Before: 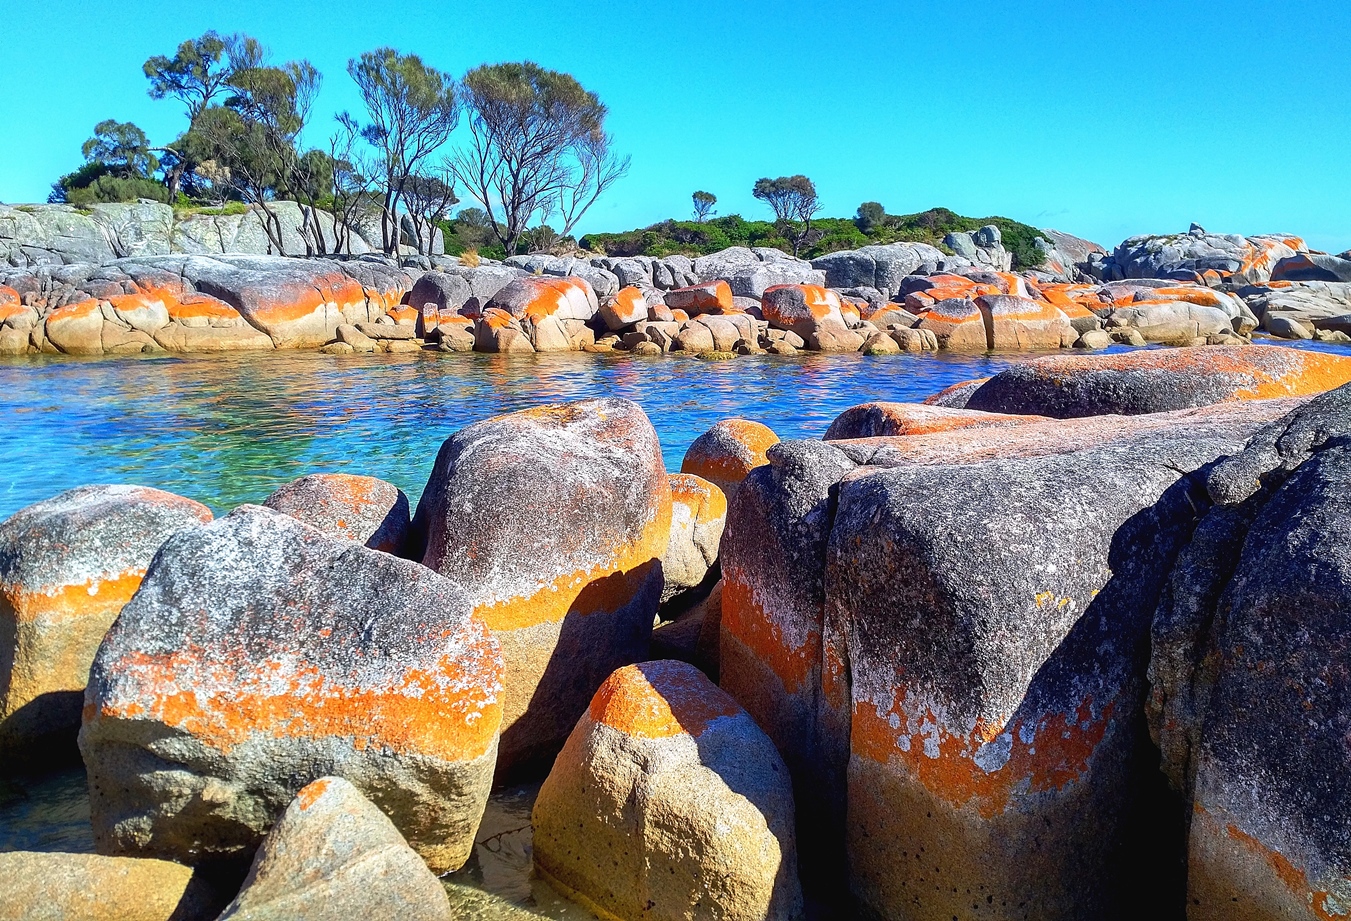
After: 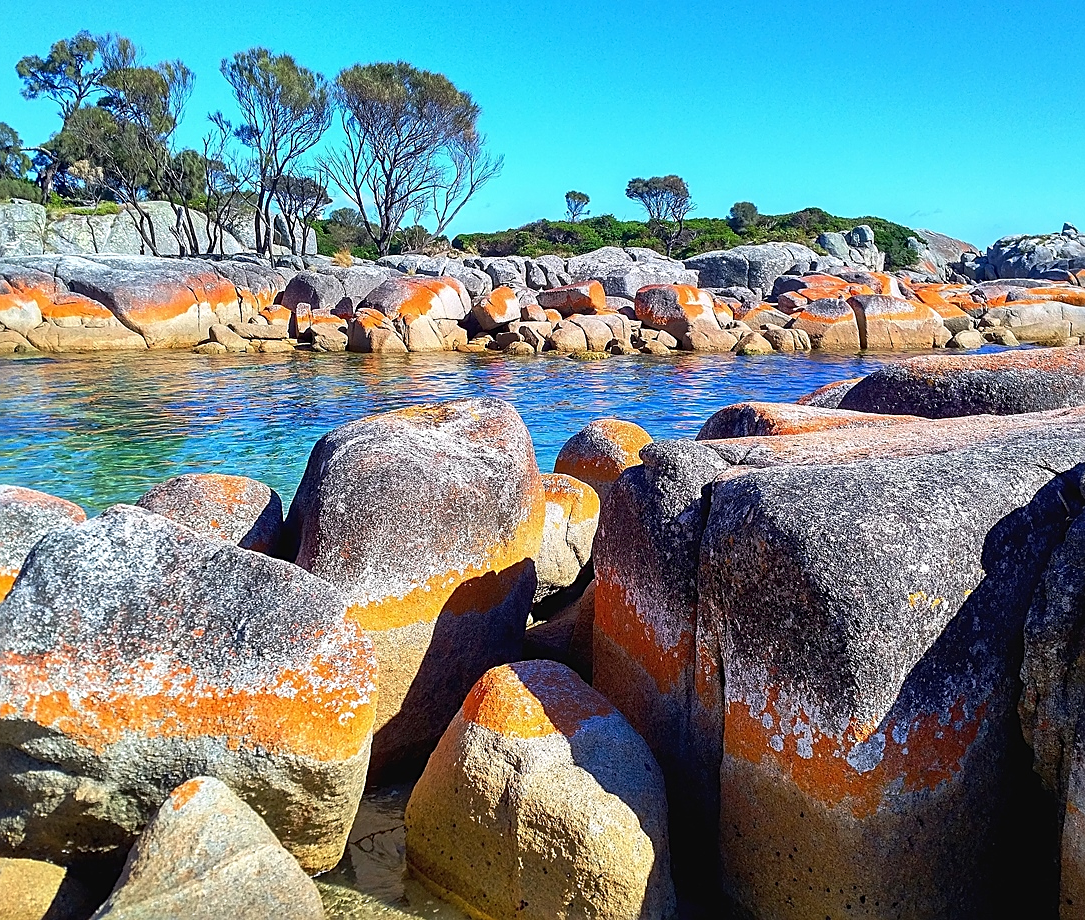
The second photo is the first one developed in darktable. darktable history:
crop and rotate: left 9.498%, right 10.174%
sharpen: on, module defaults
